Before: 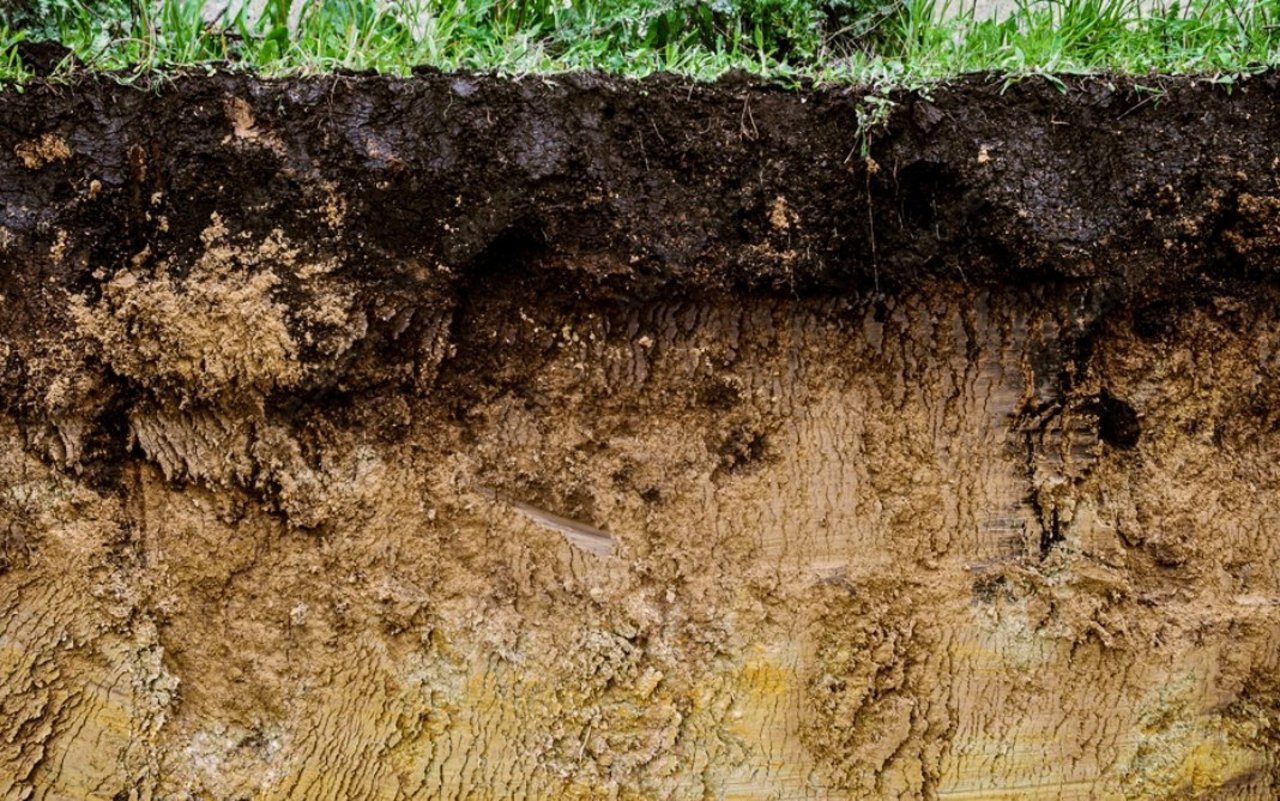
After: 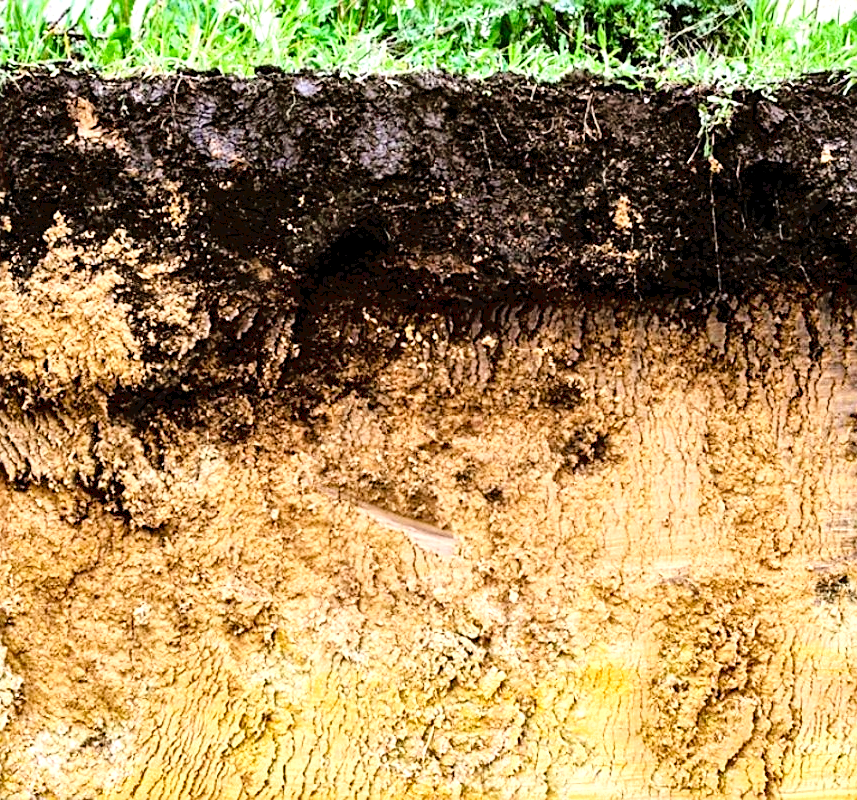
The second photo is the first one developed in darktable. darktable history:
crop and rotate: left 12.267%, right 20.779%
tone equalizer: -8 EV -0.412 EV, -7 EV -0.38 EV, -6 EV -0.303 EV, -5 EV -0.199 EV, -3 EV 0.225 EV, -2 EV 0.322 EV, -1 EV 0.369 EV, +0 EV 0.437 EV
levels: levels [0.044, 0.416, 0.908]
sharpen: on, module defaults
shadows and highlights: radius 128.35, shadows 30.45, highlights -30.65, low approximation 0.01, soften with gaussian
exposure: black level correction 0.001, exposure 0.139 EV, compensate highlight preservation false
tone curve: curves: ch0 [(0, 0) (0.003, 0.059) (0.011, 0.059) (0.025, 0.057) (0.044, 0.055) (0.069, 0.057) (0.1, 0.083) (0.136, 0.128) (0.177, 0.185) (0.224, 0.242) (0.277, 0.308) (0.335, 0.383) (0.399, 0.468) (0.468, 0.547) (0.543, 0.632) (0.623, 0.71) (0.709, 0.801) (0.801, 0.859) (0.898, 0.922) (1, 1)], color space Lab, linked channels, preserve colors none
